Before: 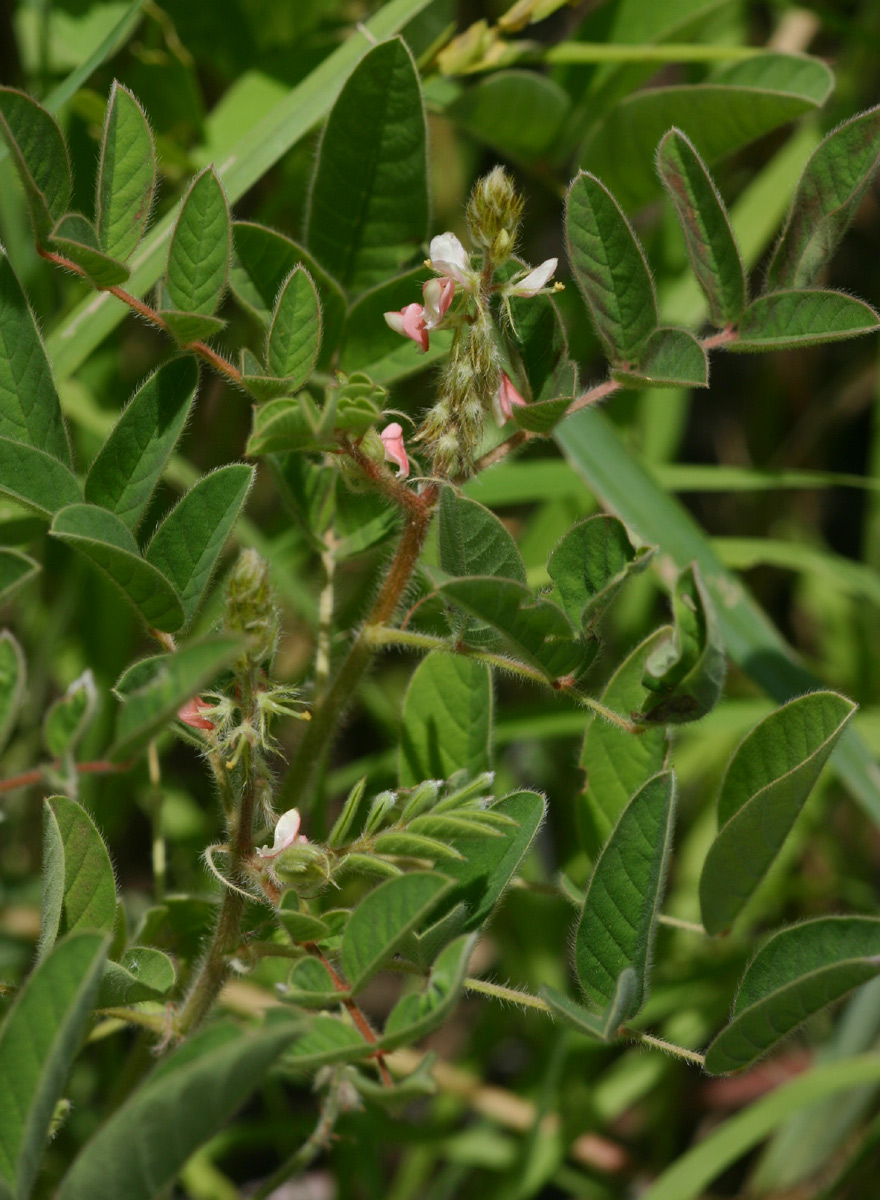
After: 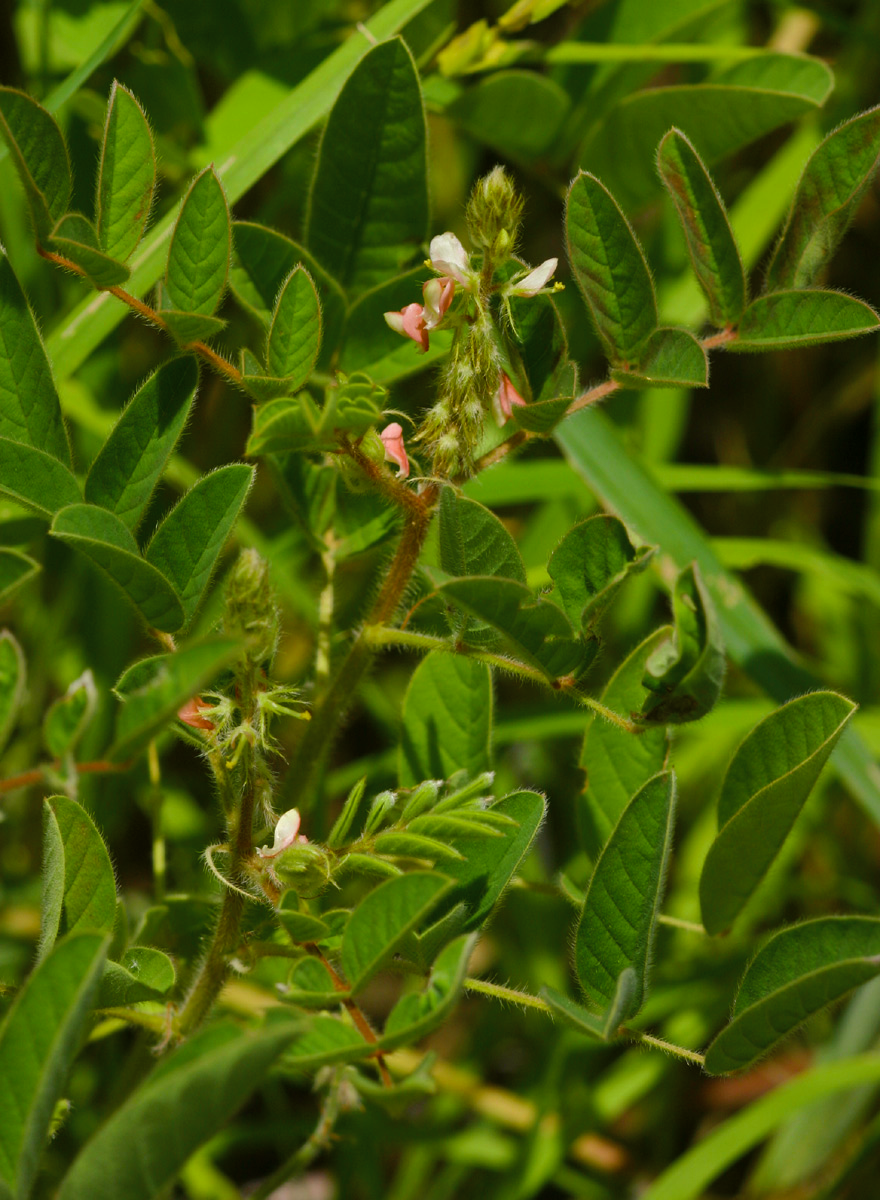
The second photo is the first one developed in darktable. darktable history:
color balance rgb: shadows lift › chroma 5.443%, shadows lift › hue 239.75°, power › chroma 2.476%, power › hue 68.62°, perceptual saturation grading › global saturation 36.565%, global vibrance 24.844%
color zones: curves: ch0 [(0.473, 0.374) (0.742, 0.784)]; ch1 [(0.354, 0.737) (0.742, 0.705)]; ch2 [(0.318, 0.421) (0.758, 0.532)], mix -130.84%
